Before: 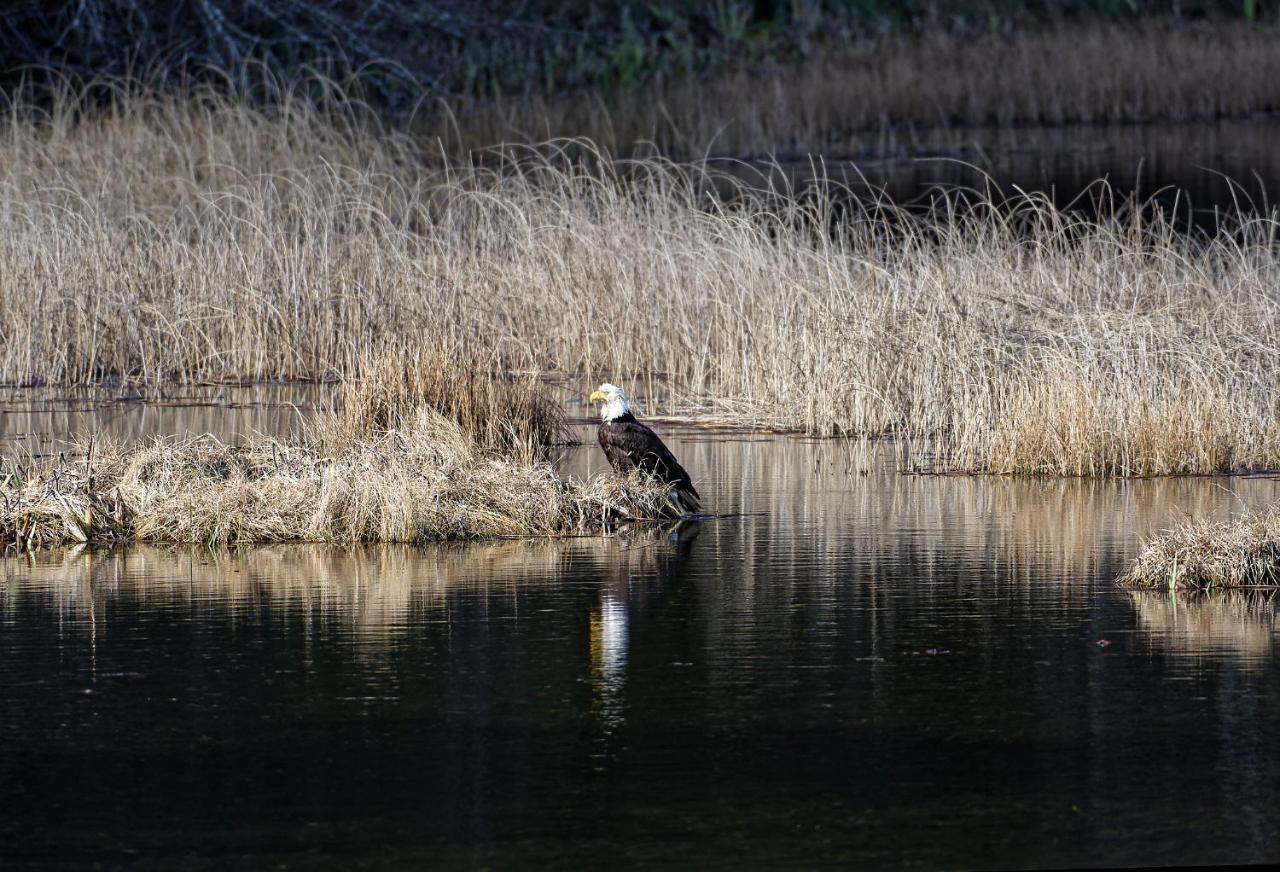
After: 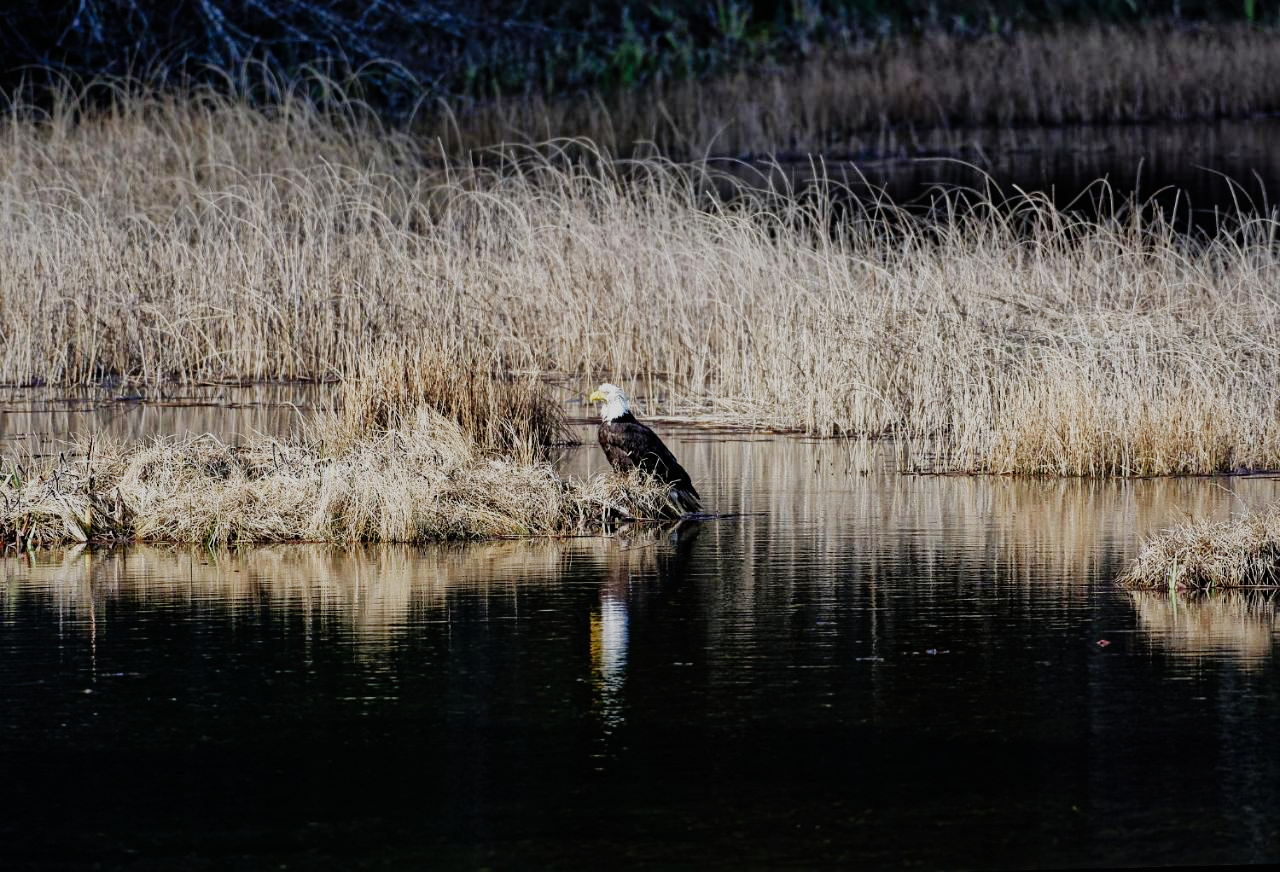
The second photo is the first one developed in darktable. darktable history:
sigmoid: contrast 1.69, skew -0.23, preserve hue 0%, red attenuation 0.1, red rotation 0.035, green attenuation 0.1, green rotation -0.017, blue attenuation 0.15, blue rotation -0.052, base primaries Rec2020
shadows and highlights: on, module defaults
